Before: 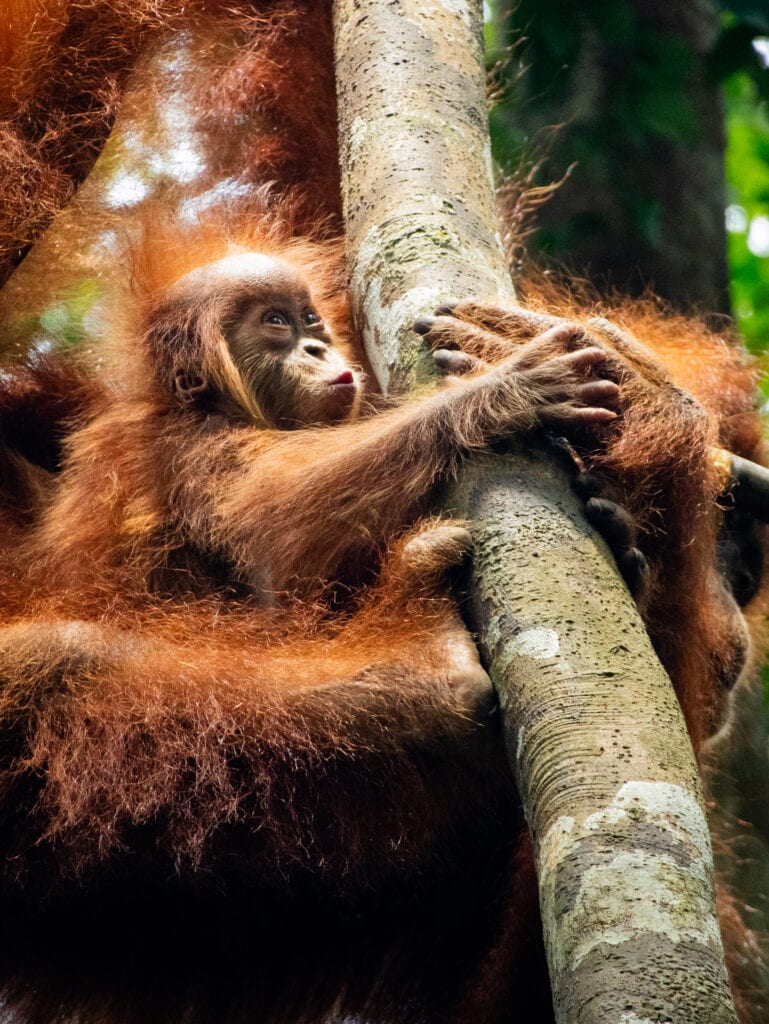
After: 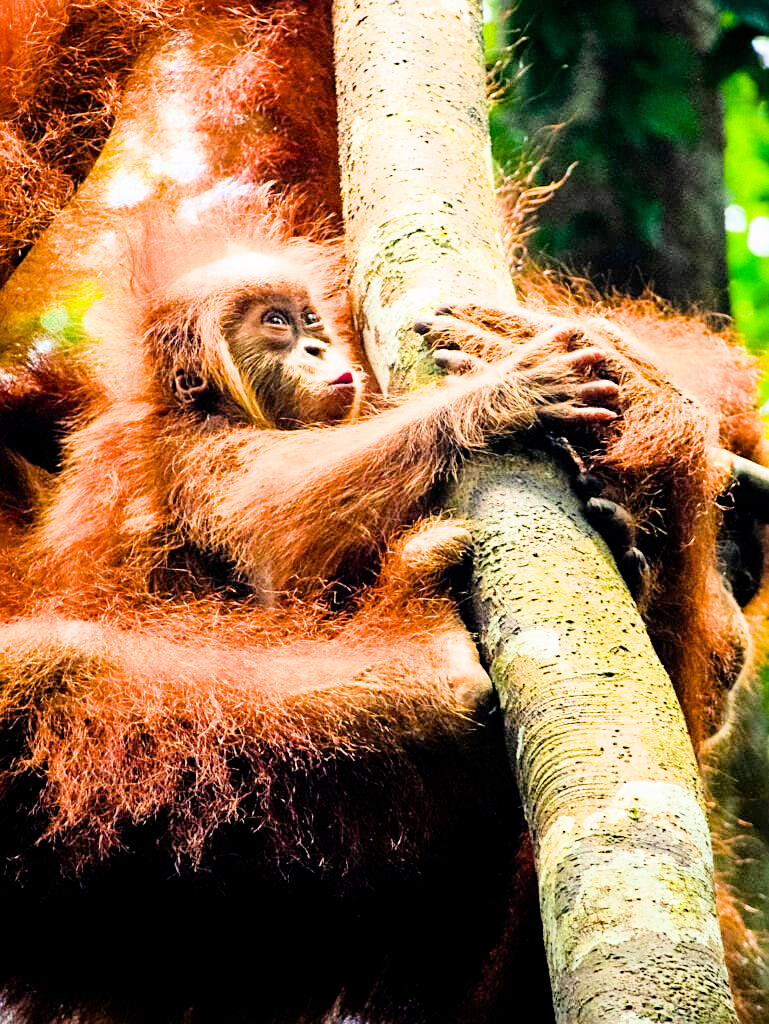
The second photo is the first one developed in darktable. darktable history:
contrast brightness saturation: contrast 0.08, saturation 0.02
color balance rgb: perceptual saturation grading › global saturation 40%, global vibrance 15%
exposure: black level correction 0.001, exposure 1.735 EV, compensate highlight preservation false
filmic rgb: black relative exposure -7.65 EV, white relative exposure 4.56 EV, hardness 3.61, contrast 1.25
sharpen: on, module defaults
